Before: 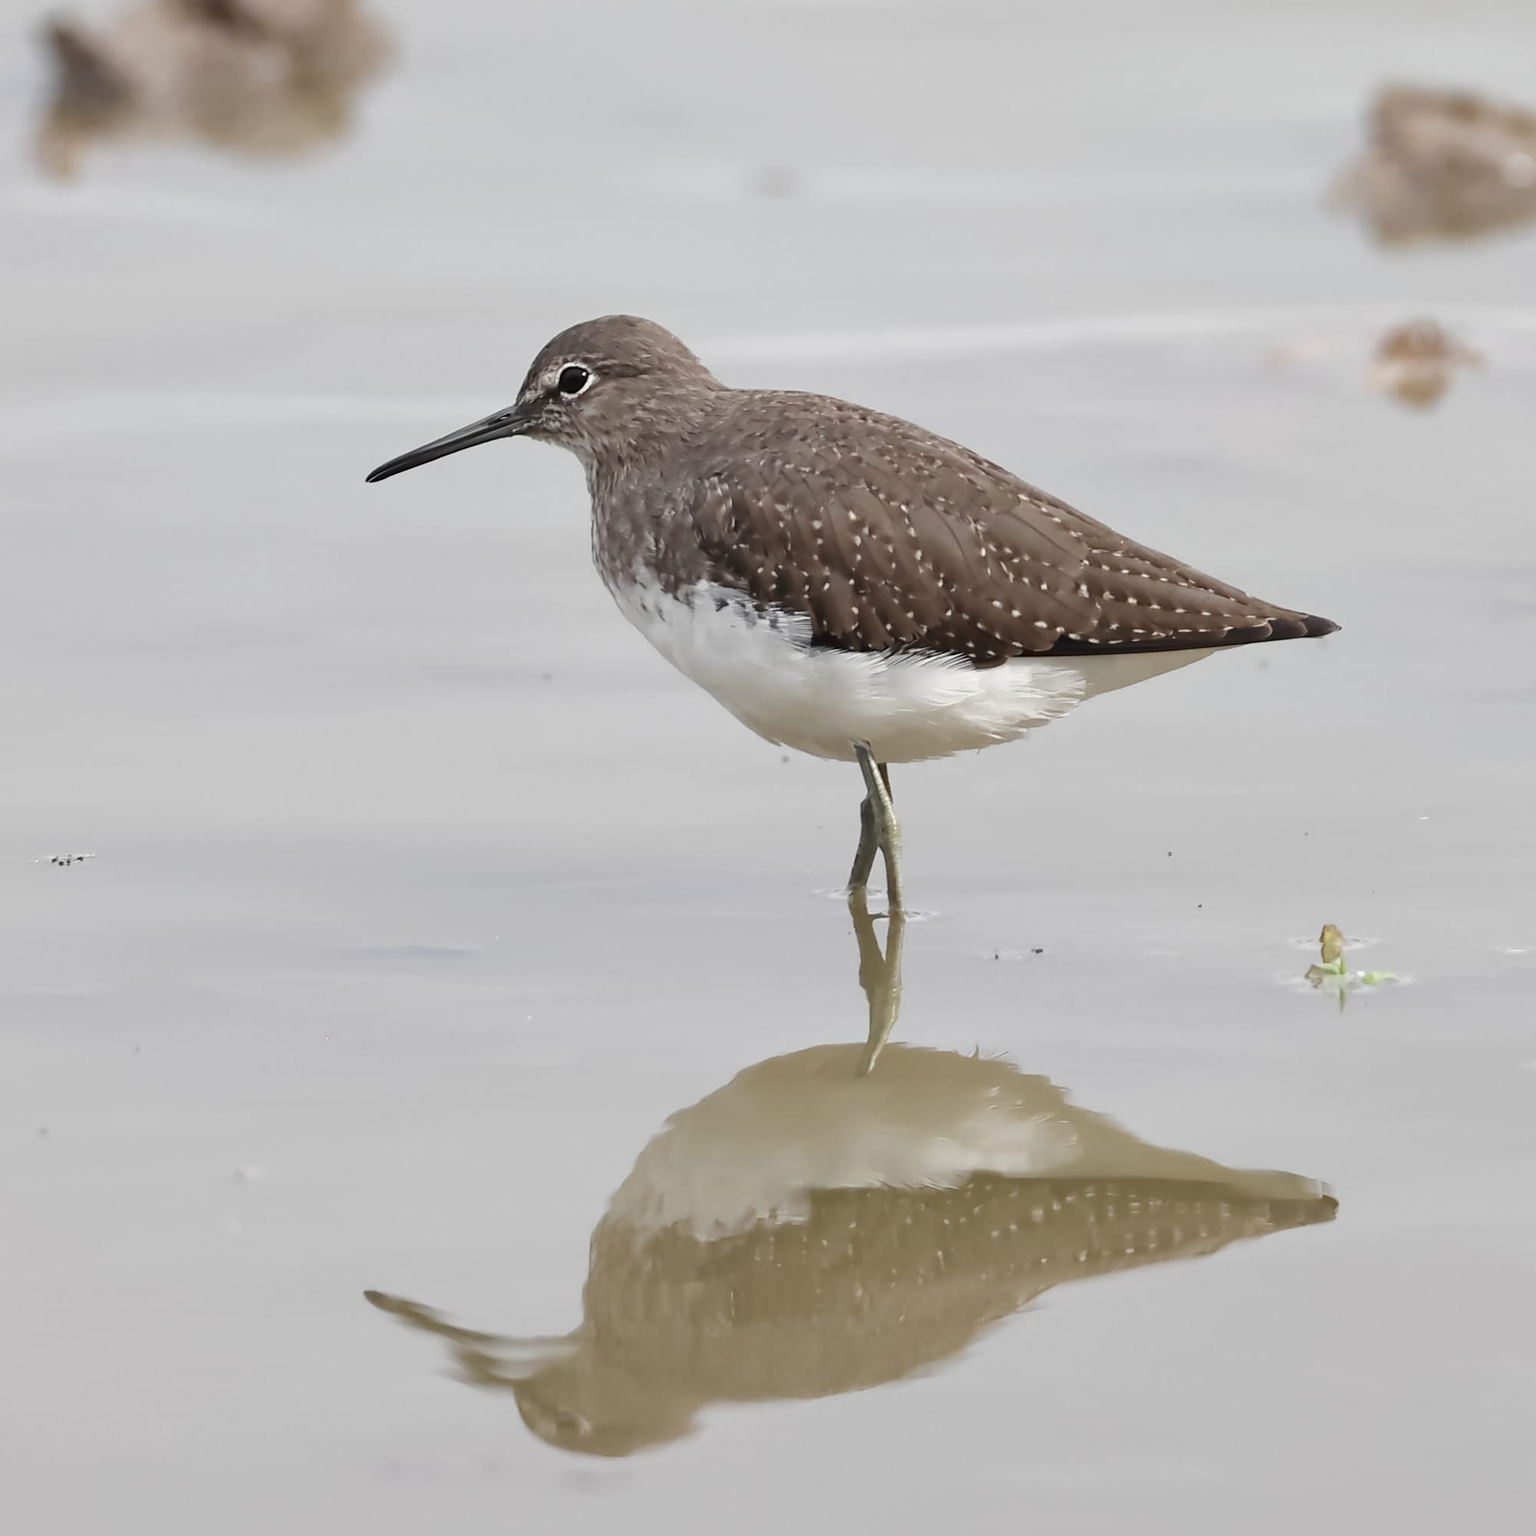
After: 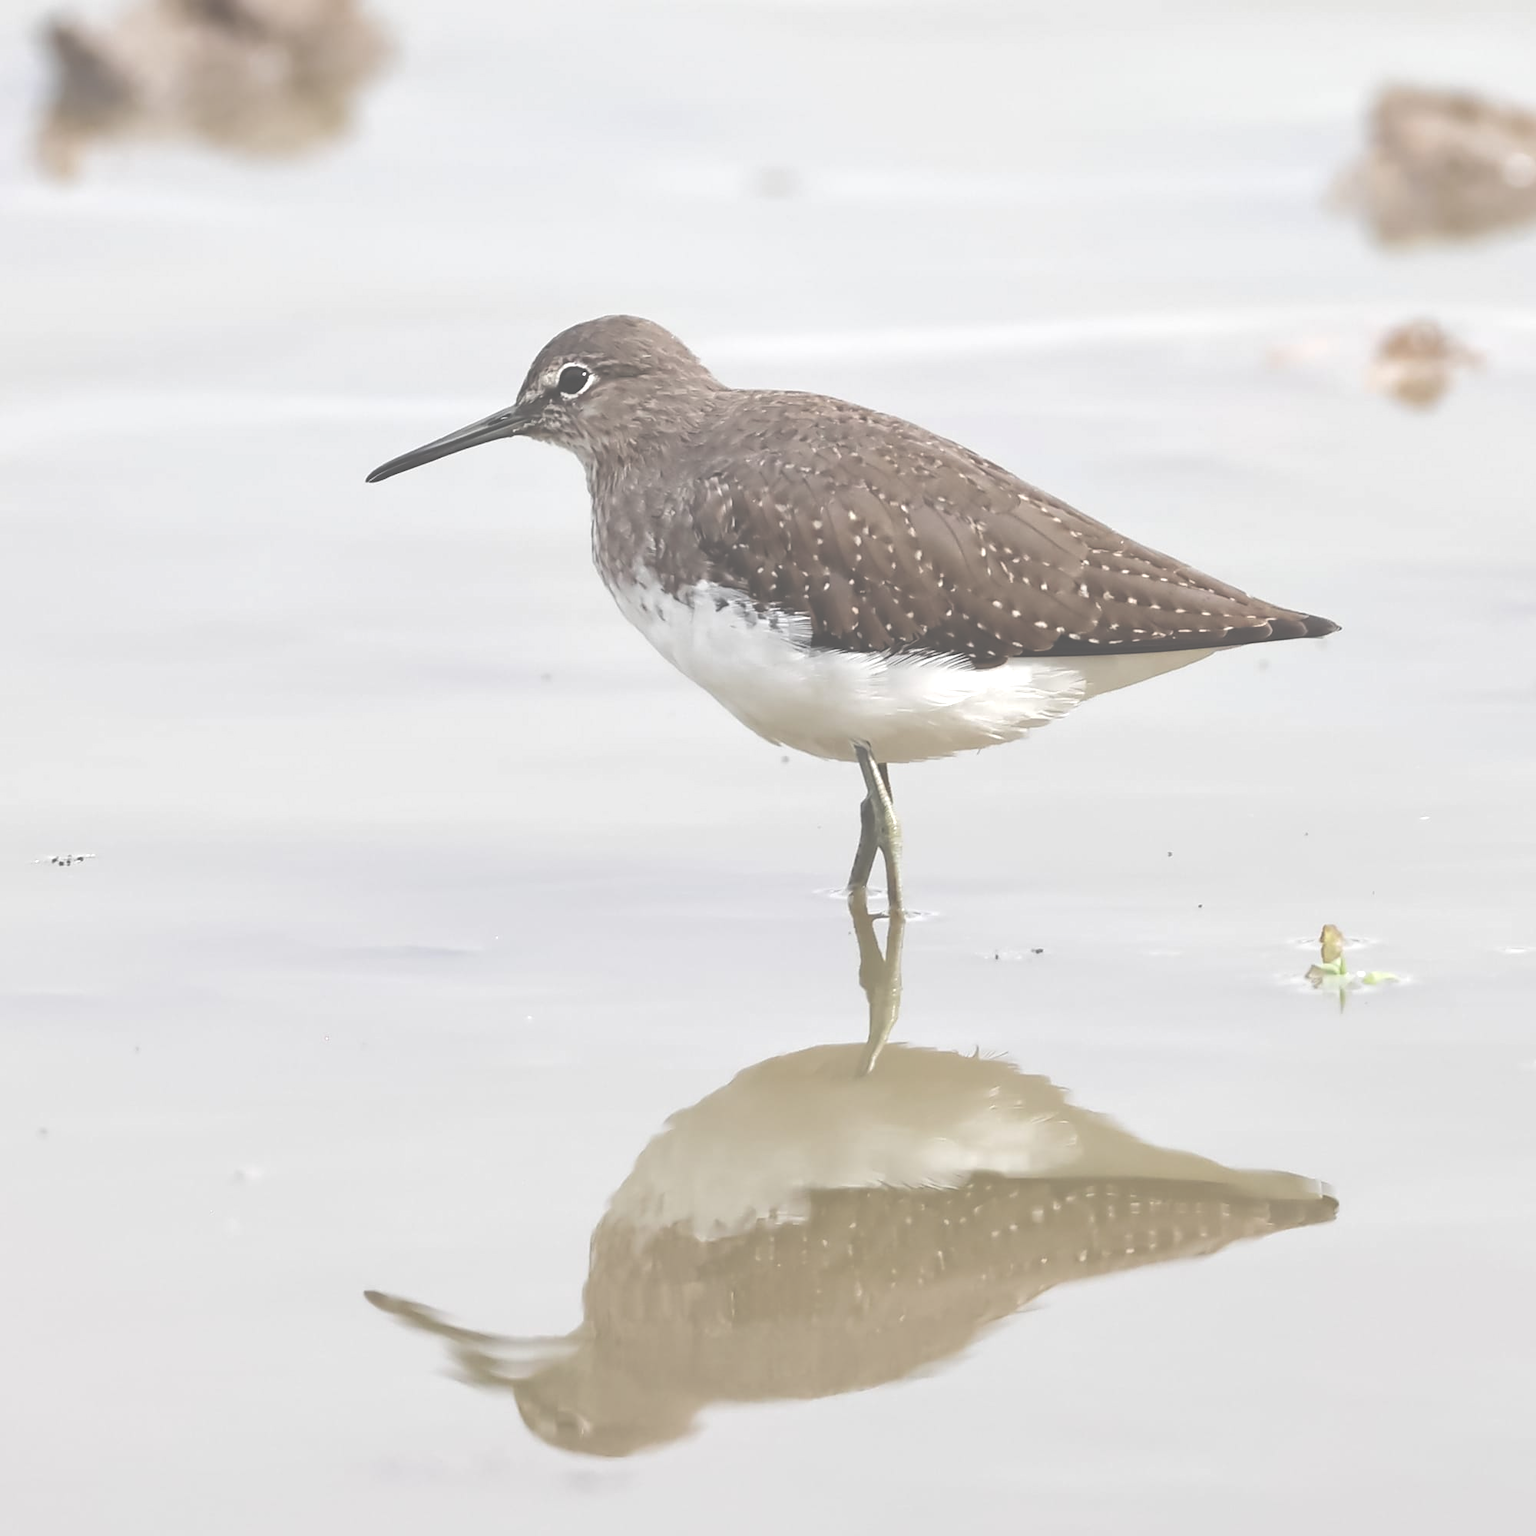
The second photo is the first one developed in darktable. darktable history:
exposure: black level correction -0.072, exposure 0.503 EV, compensate exposure bias true, compensate highlight preservation false
